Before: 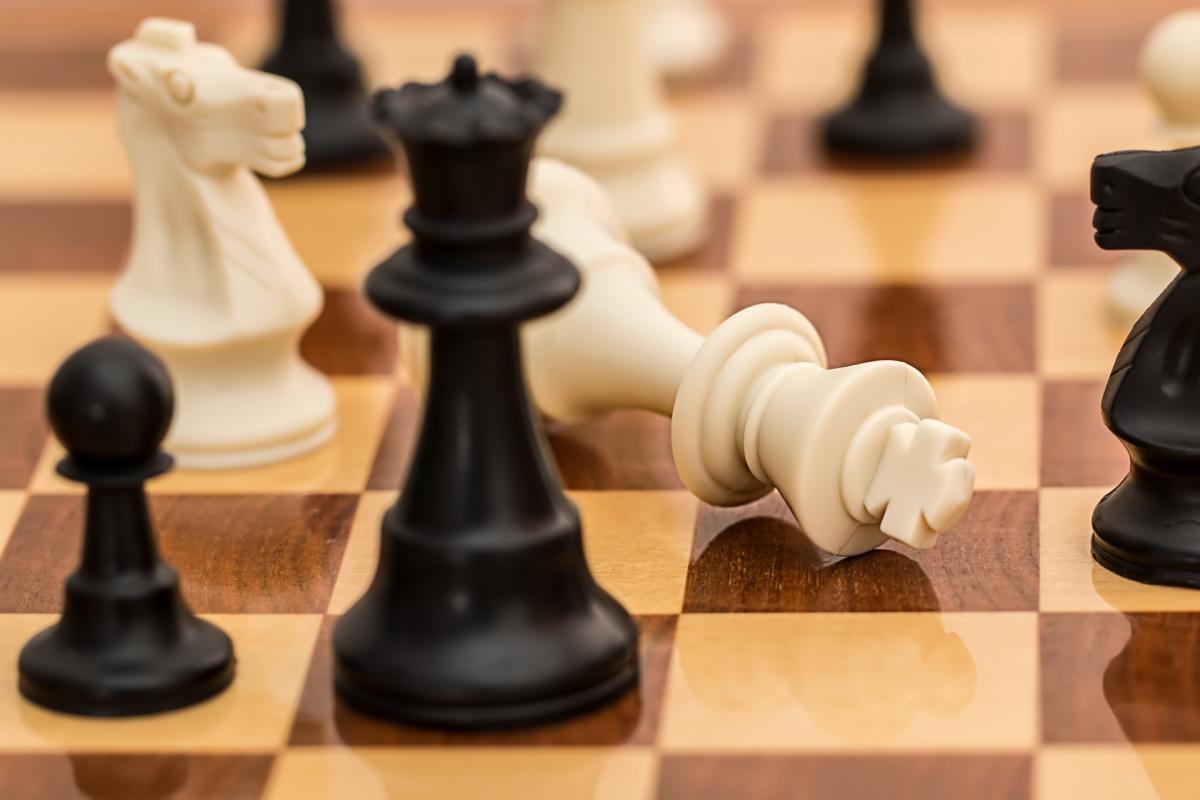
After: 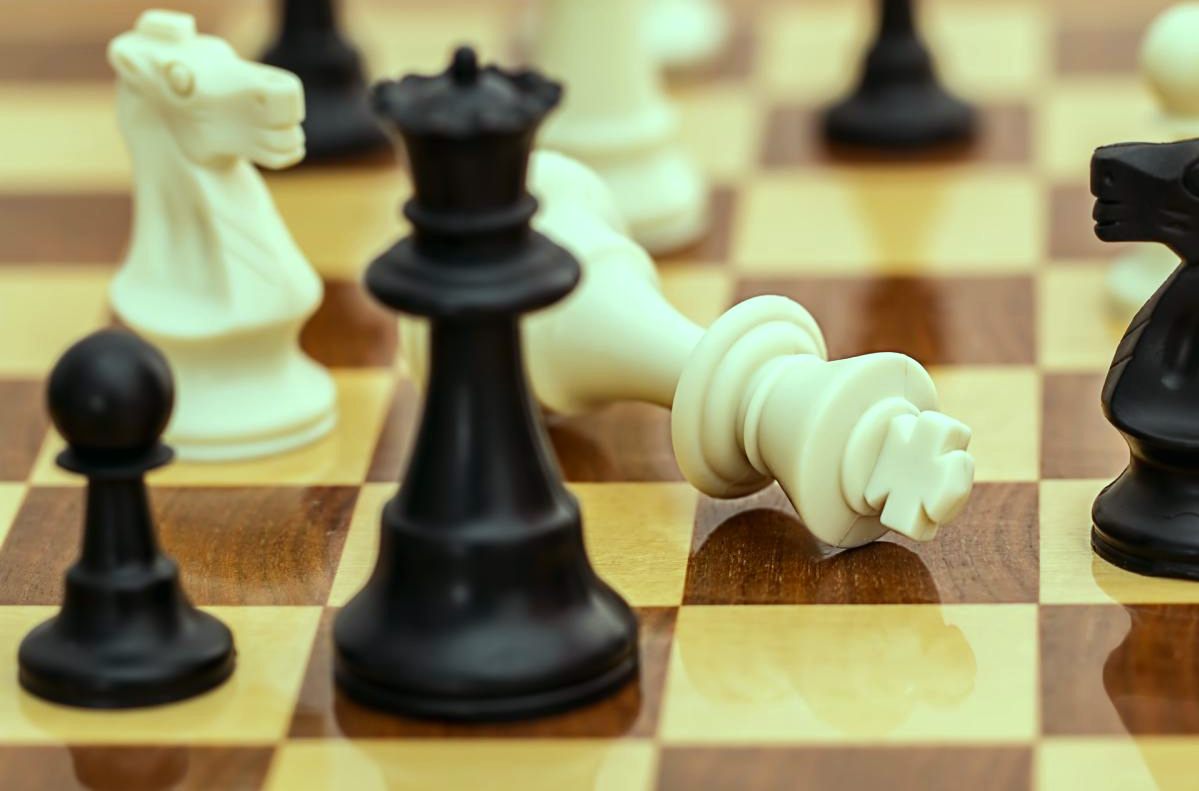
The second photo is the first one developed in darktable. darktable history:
color balance: mode lift, gamma, gain (sRGB), lift [0.997, 0.979, 1.021, 1.011], gamma [1, 1.084, 0.916, 0.998], gain [1, 0.87, 1.13, 1.101], contrast 4.55%, contrast fulcrum 38.24%, output saturation 104.09%
crop: top 1.049%, right 0.001%
color correction: saturation 1.1
